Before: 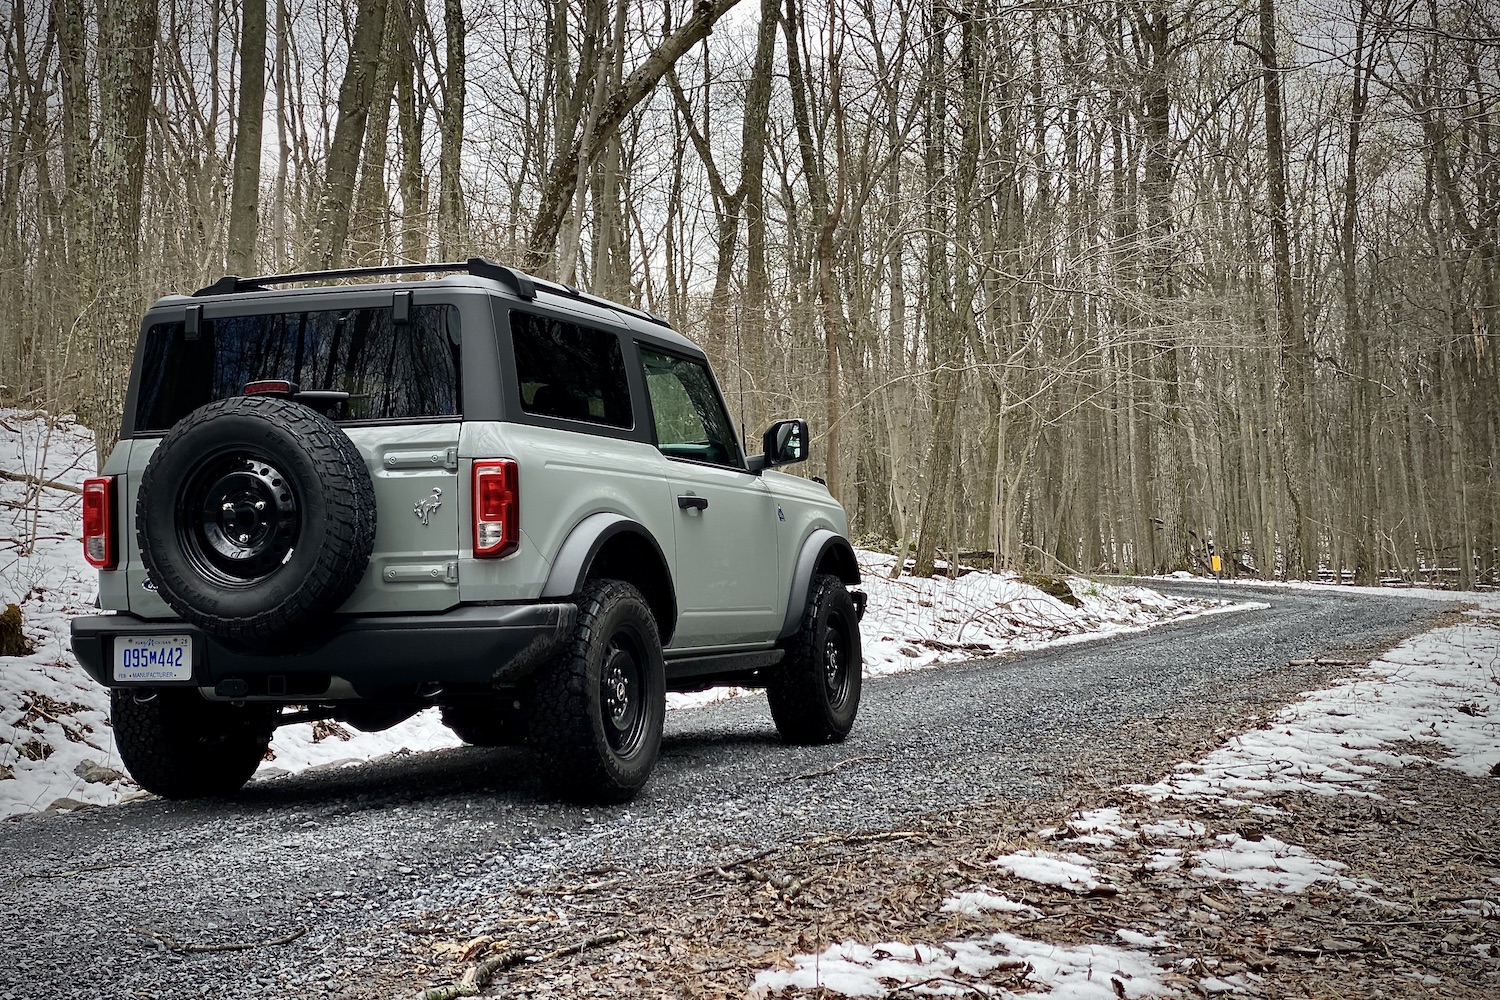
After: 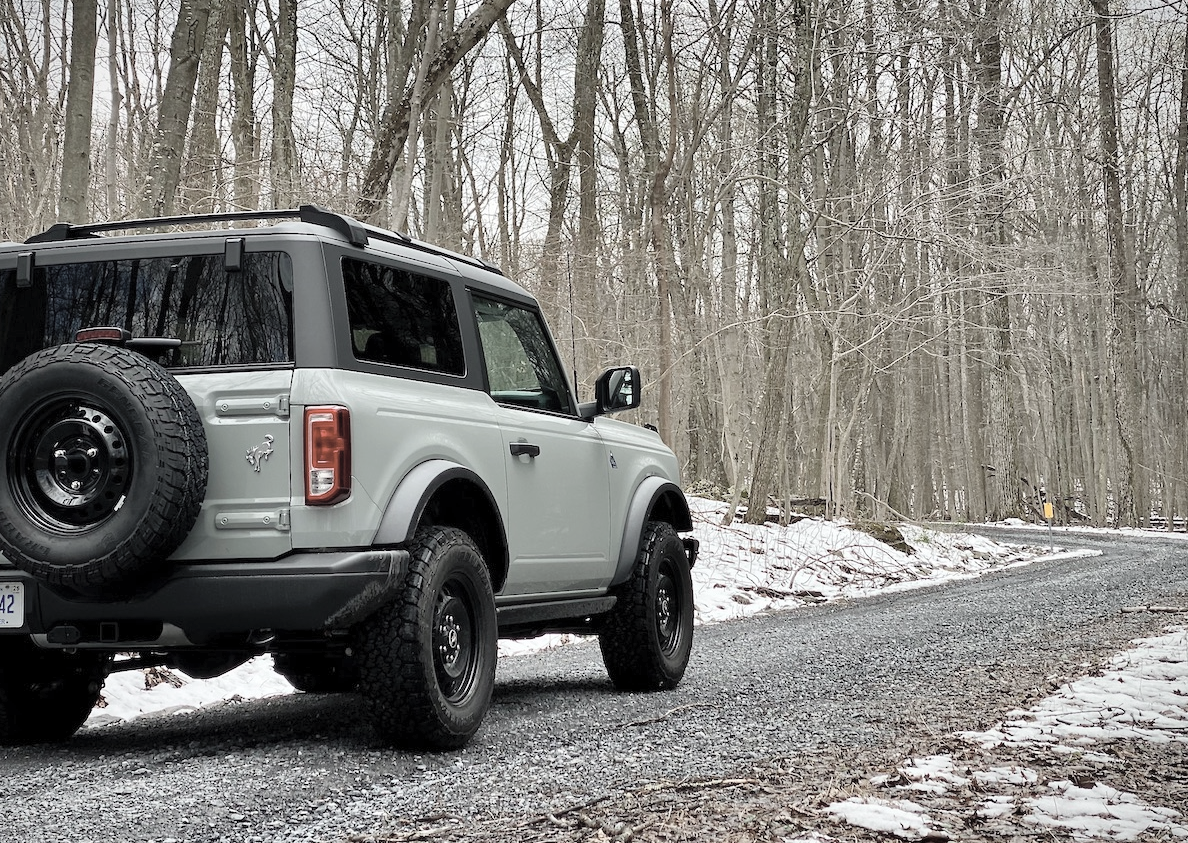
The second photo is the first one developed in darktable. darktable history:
contrast brightness saturation: brightness 0.18, saturation -0.5
crop: left 11.225%, top 5.381%, right 9.565%, bottom 10.314%
